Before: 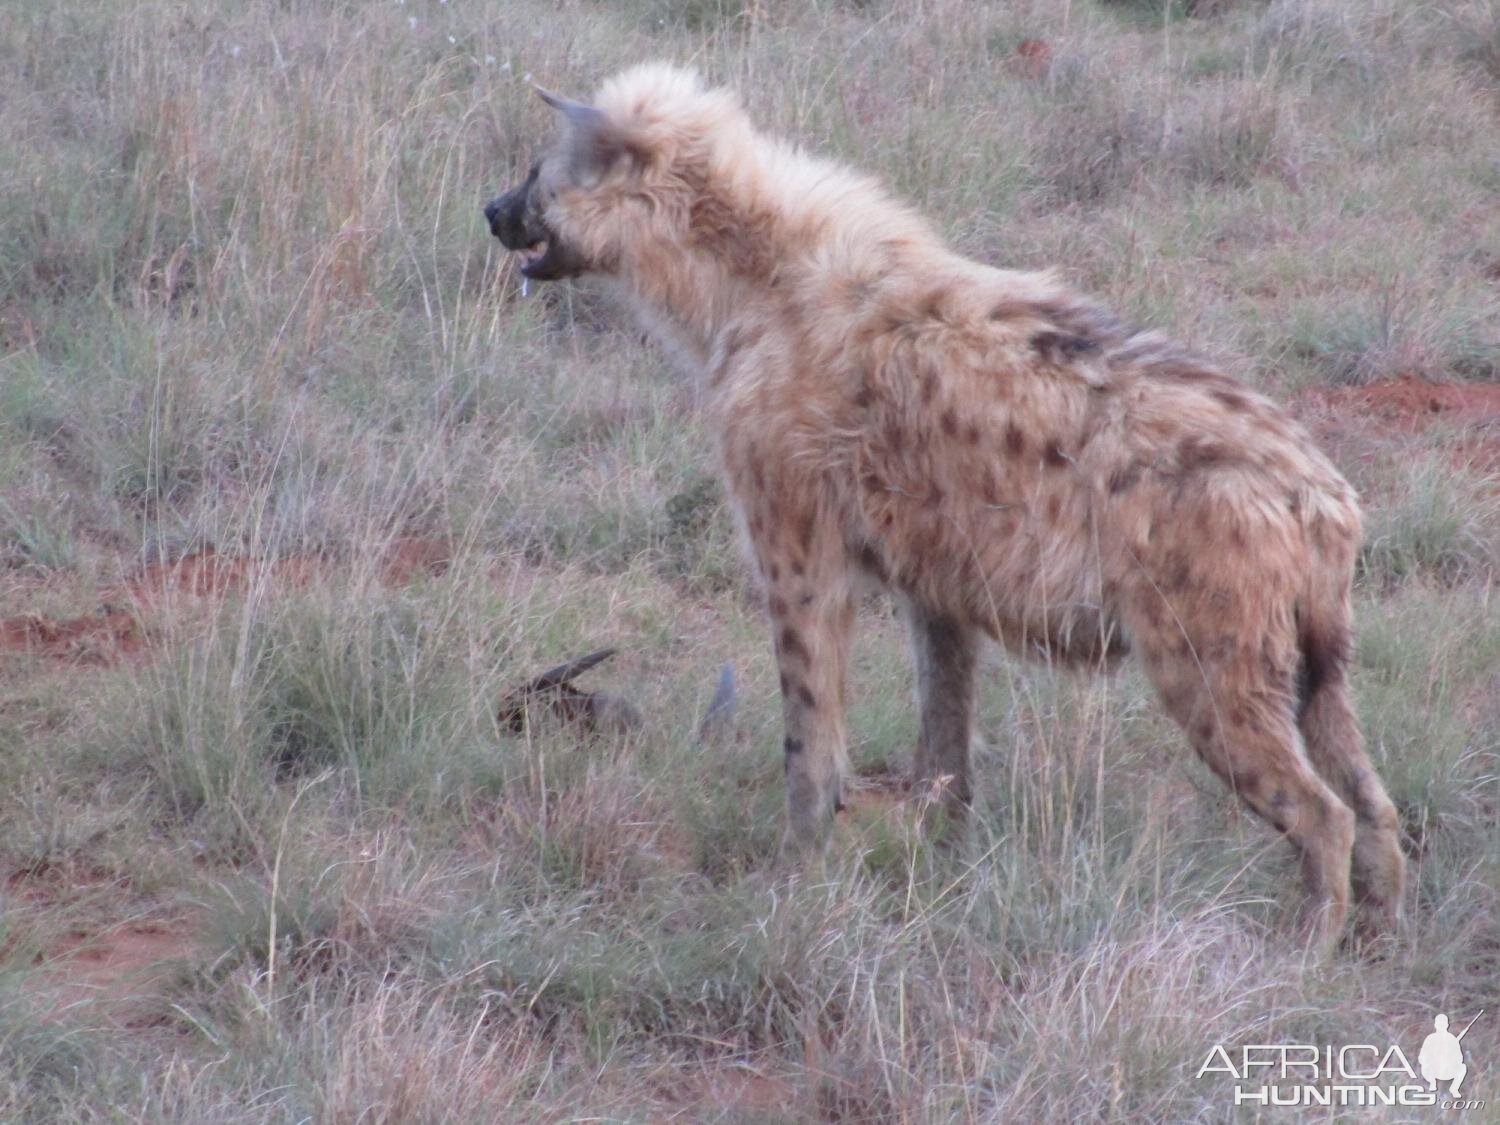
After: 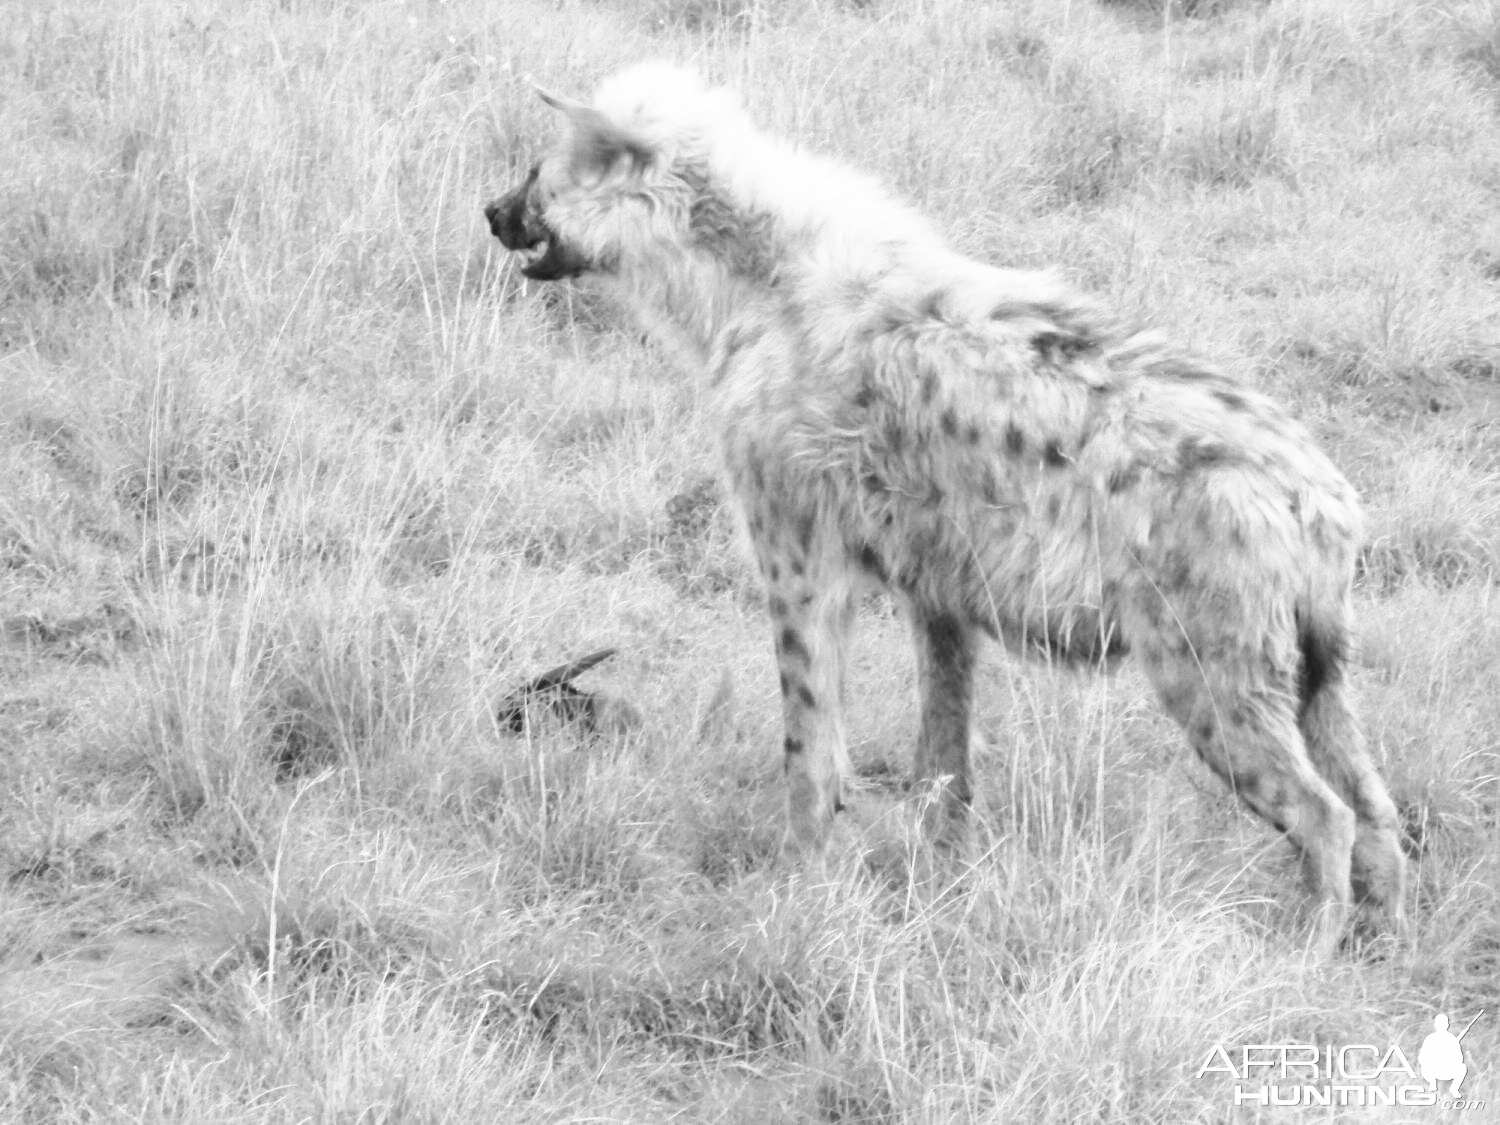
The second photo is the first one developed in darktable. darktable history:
base curve: curves: ch0 [(0, 0) (0.026, 0.03) (0.109, 0.232) (0.351, 0.748) (0.669, 0.968) (1, 1)], preserve colors none
monochrome: a 1.94, b -0.638
